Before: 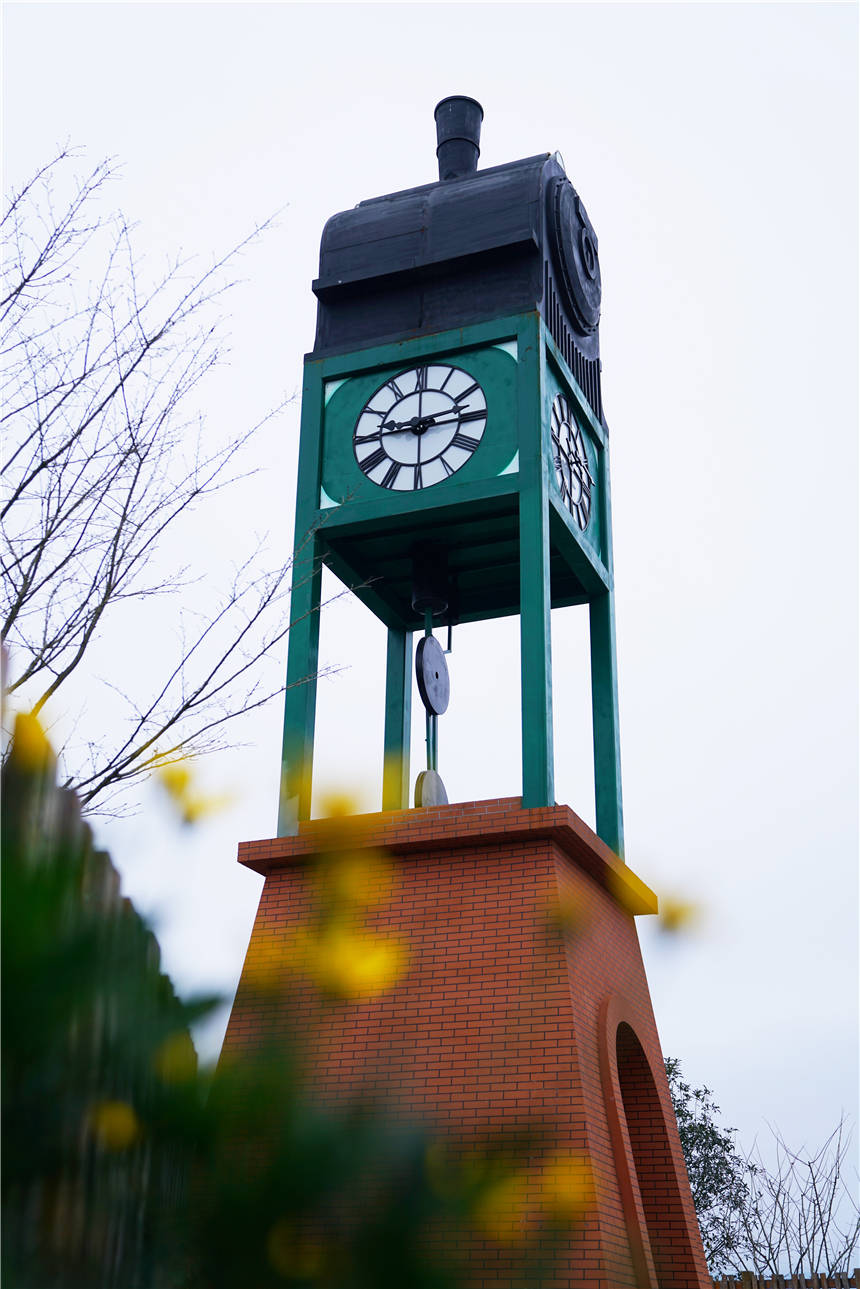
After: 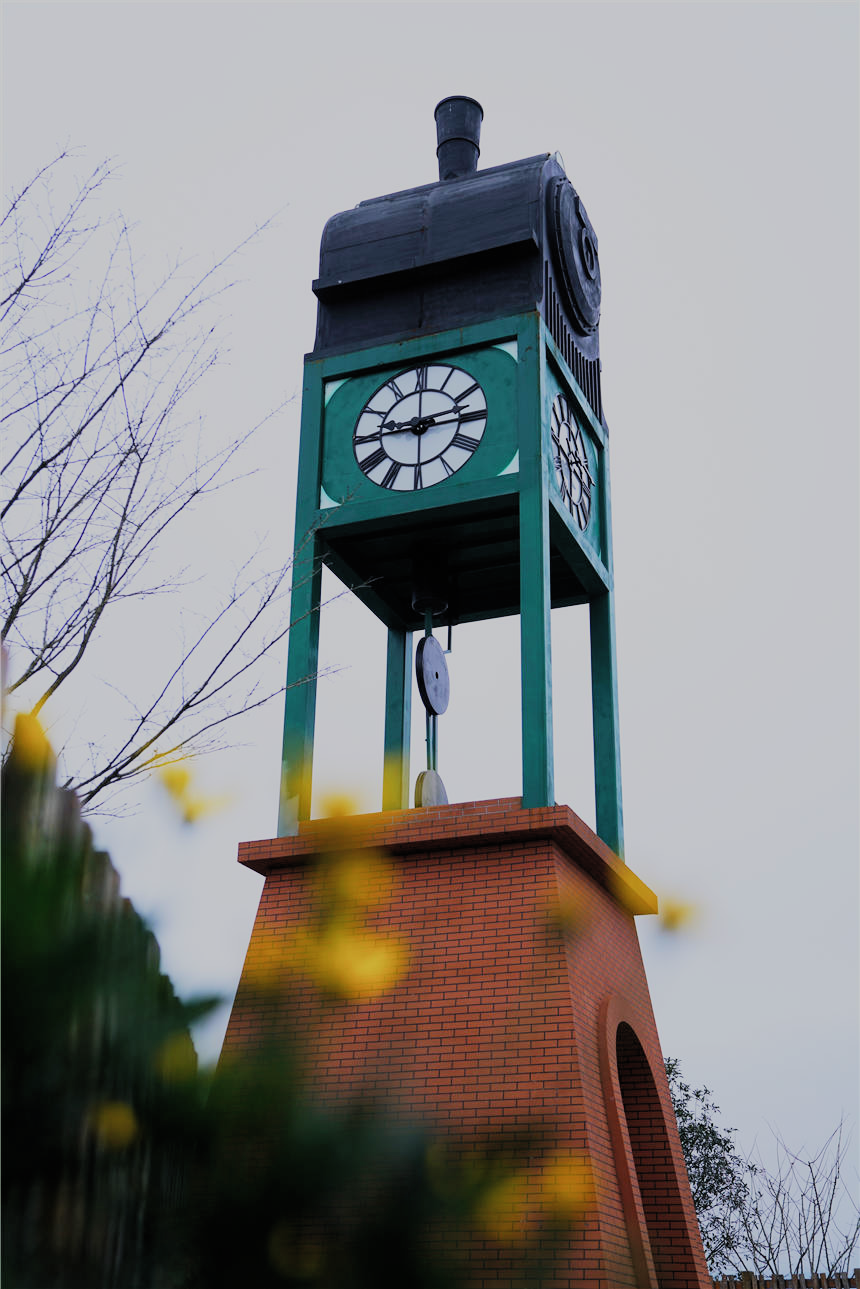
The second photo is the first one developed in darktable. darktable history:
filmic rgb: black relative exposure -7.23 EV, white relative exposure 5.36 EV, hardness 3.03, preserve chrominance RGB euclidean norm, color science v5 (2021), contrast in shadows safe, contrast in highlights safe
